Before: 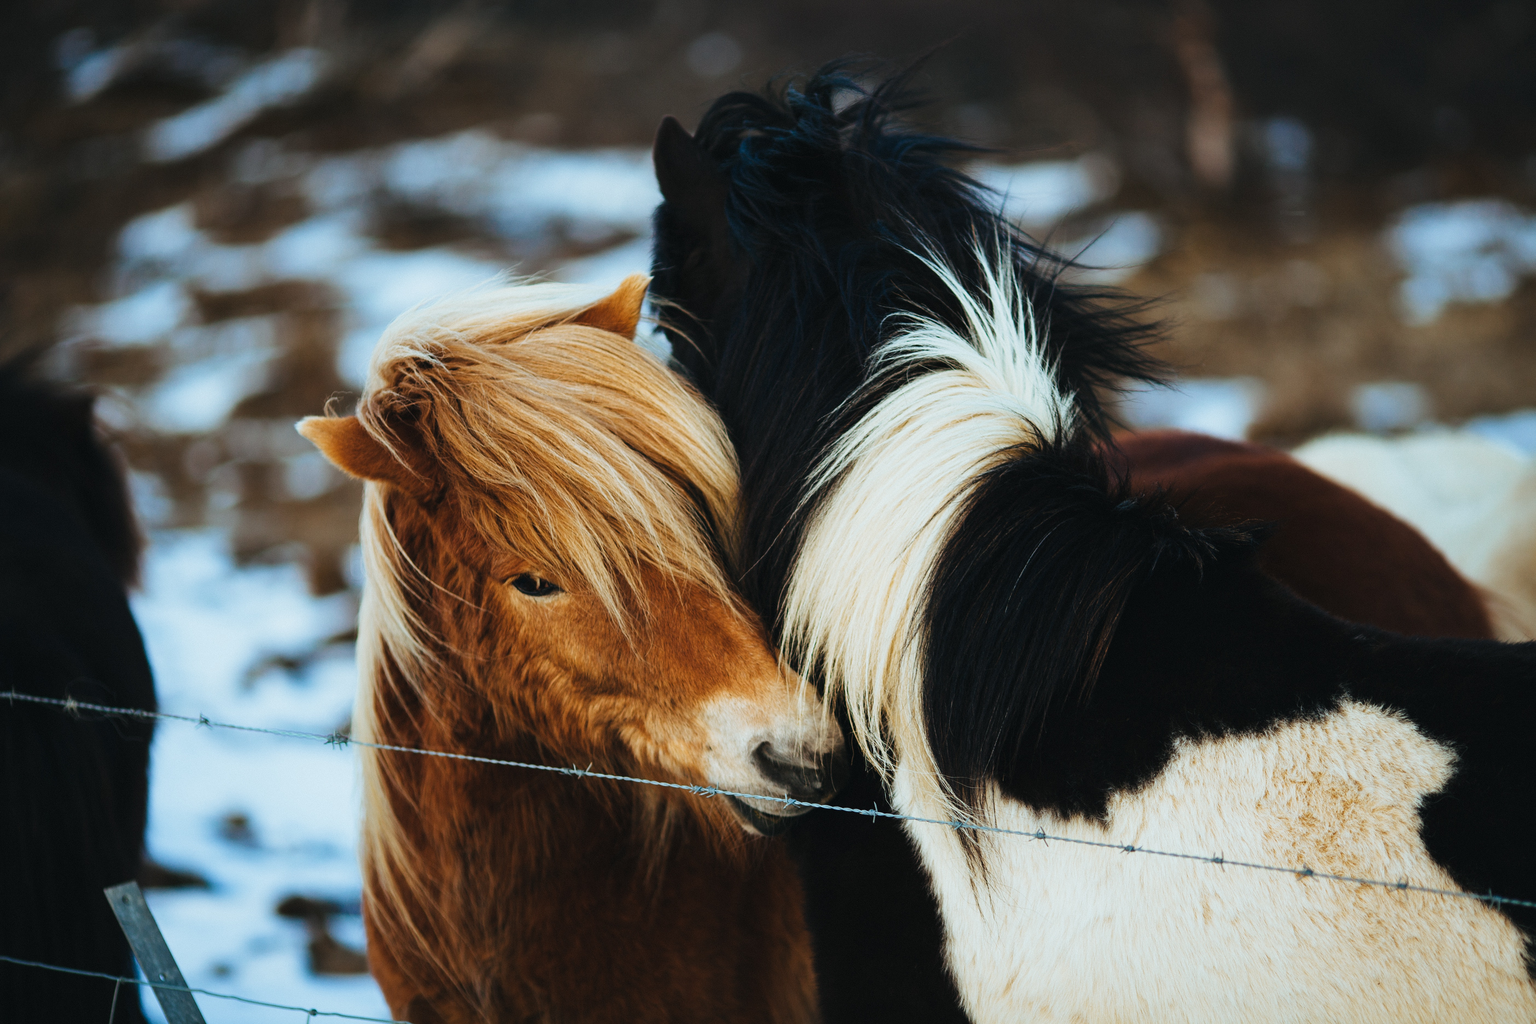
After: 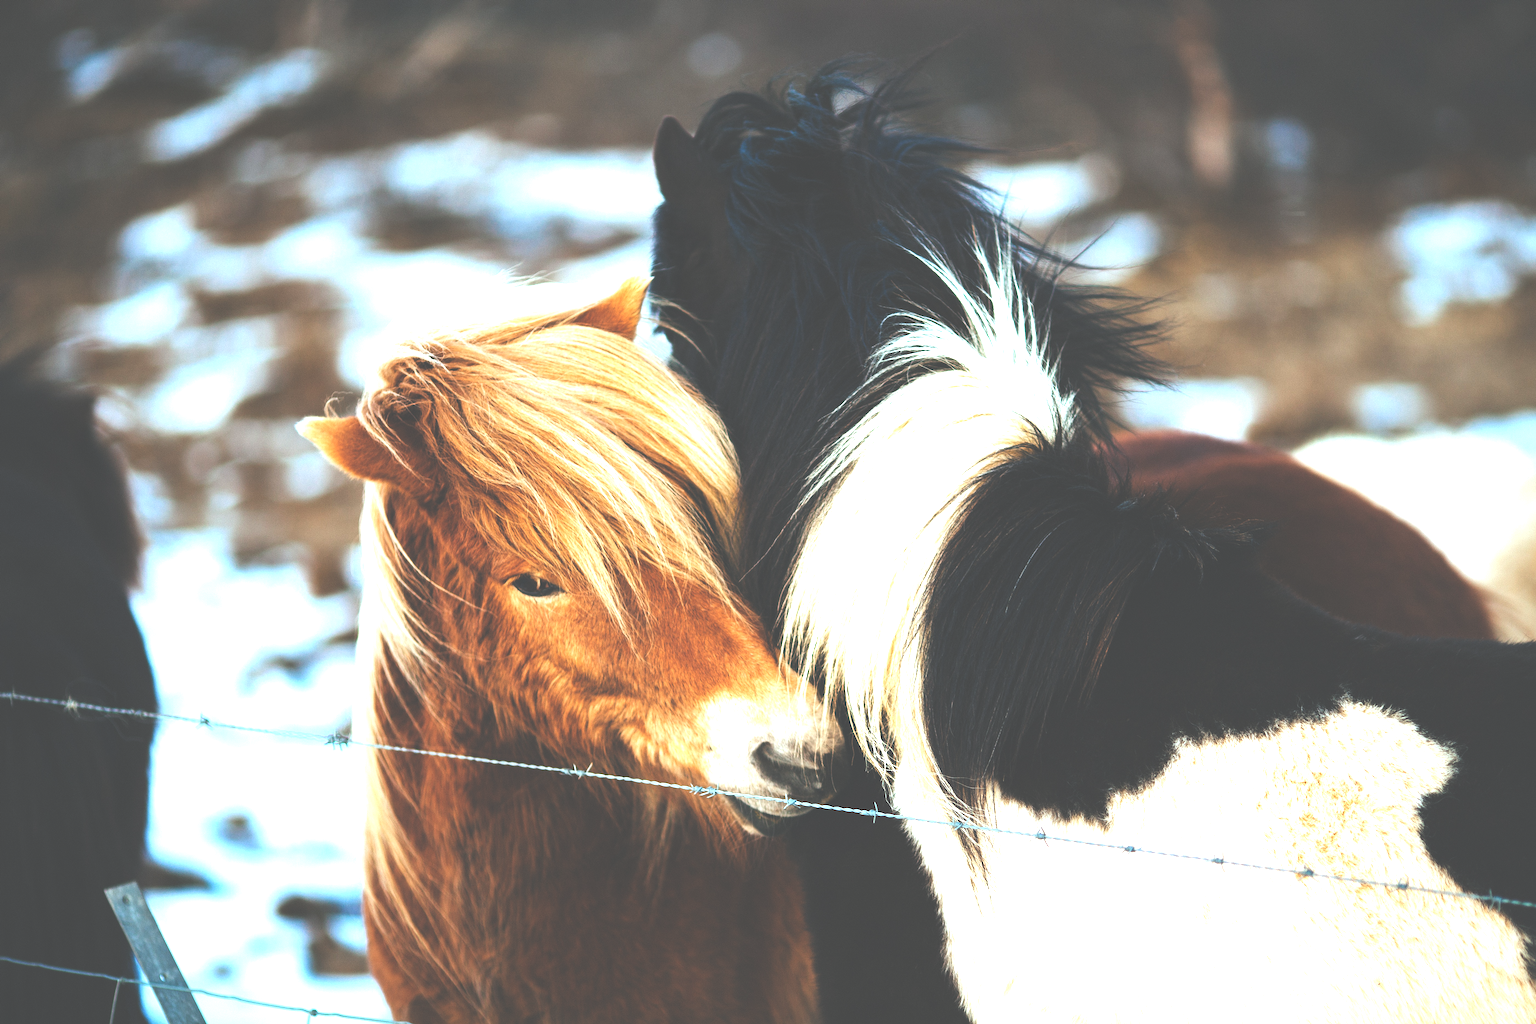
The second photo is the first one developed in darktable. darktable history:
exposure: black level correction -0.023, exposure 1.397 EV, compensate highlight preservation false
